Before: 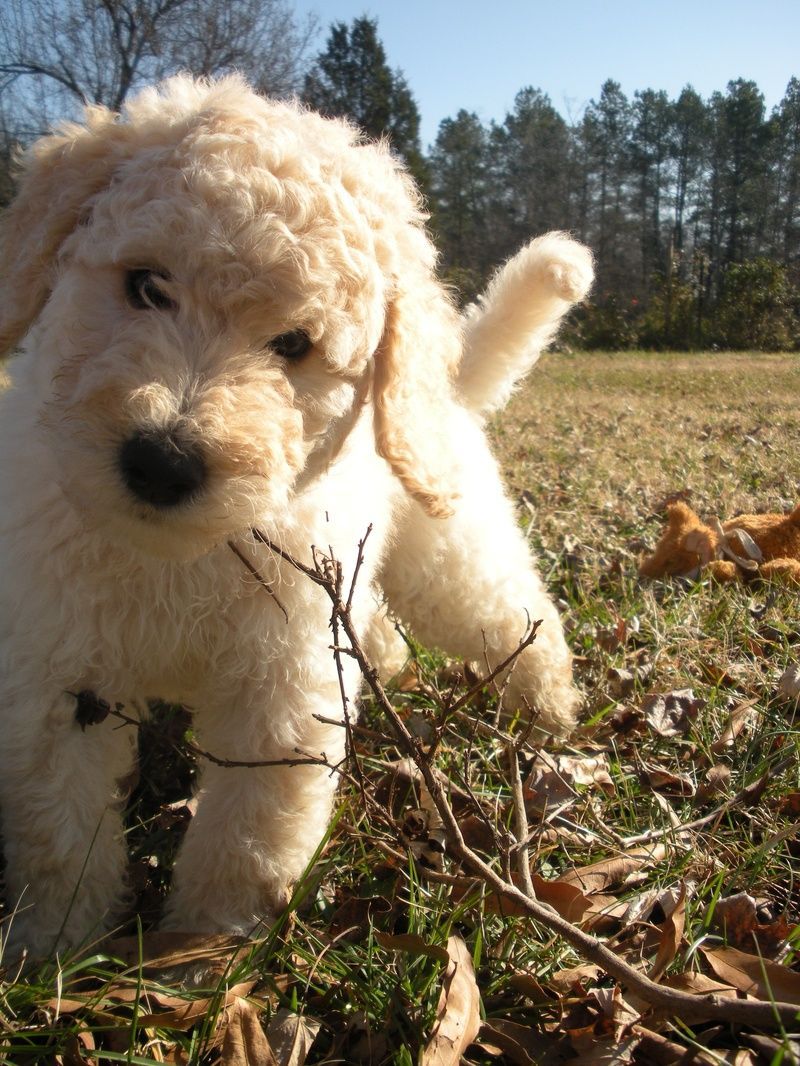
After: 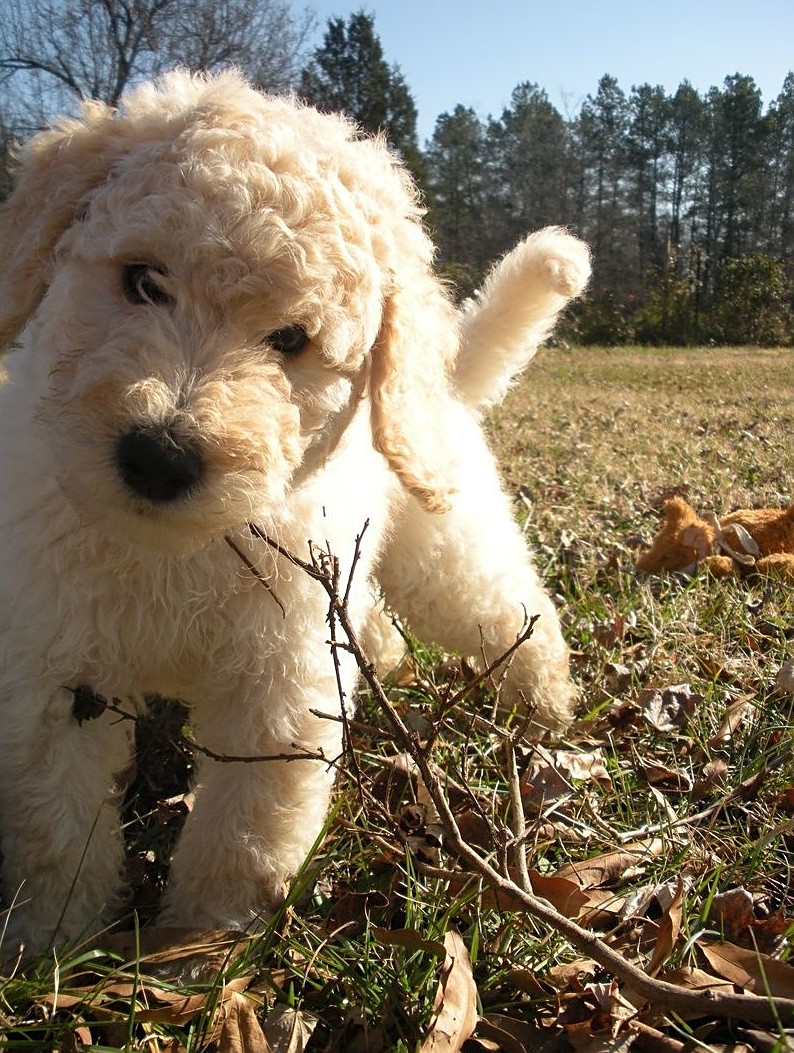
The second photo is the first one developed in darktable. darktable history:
sharpen: on, module defaults
crop: left 0.427%, top 0.542%, right 0.253%, bottom 0.617%
